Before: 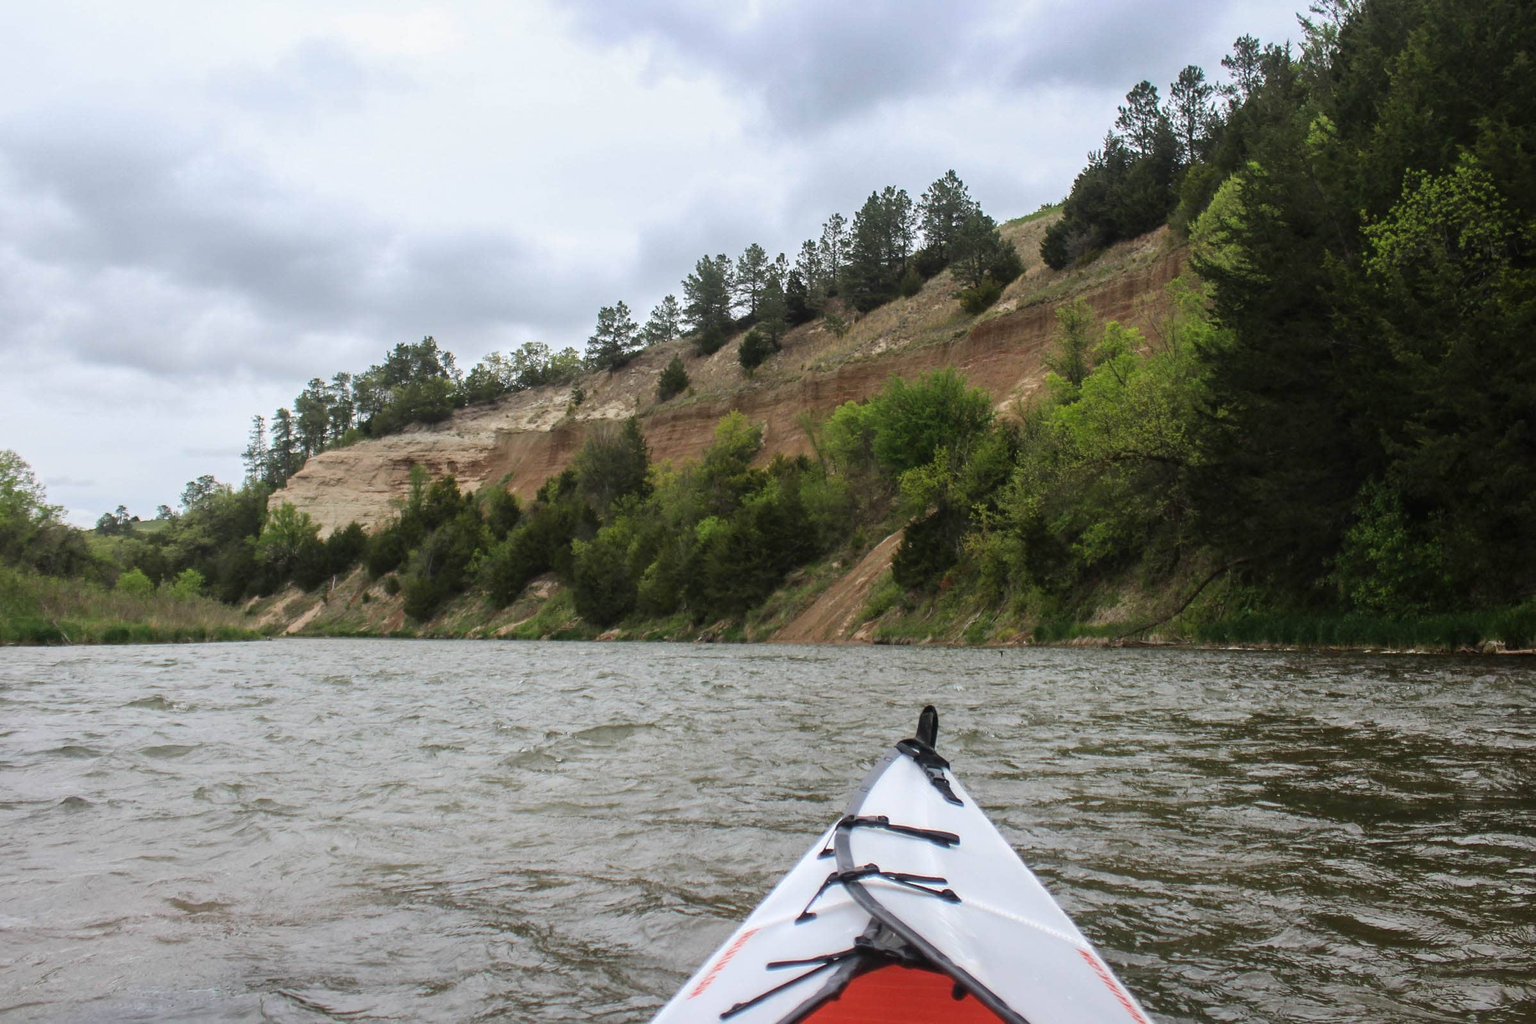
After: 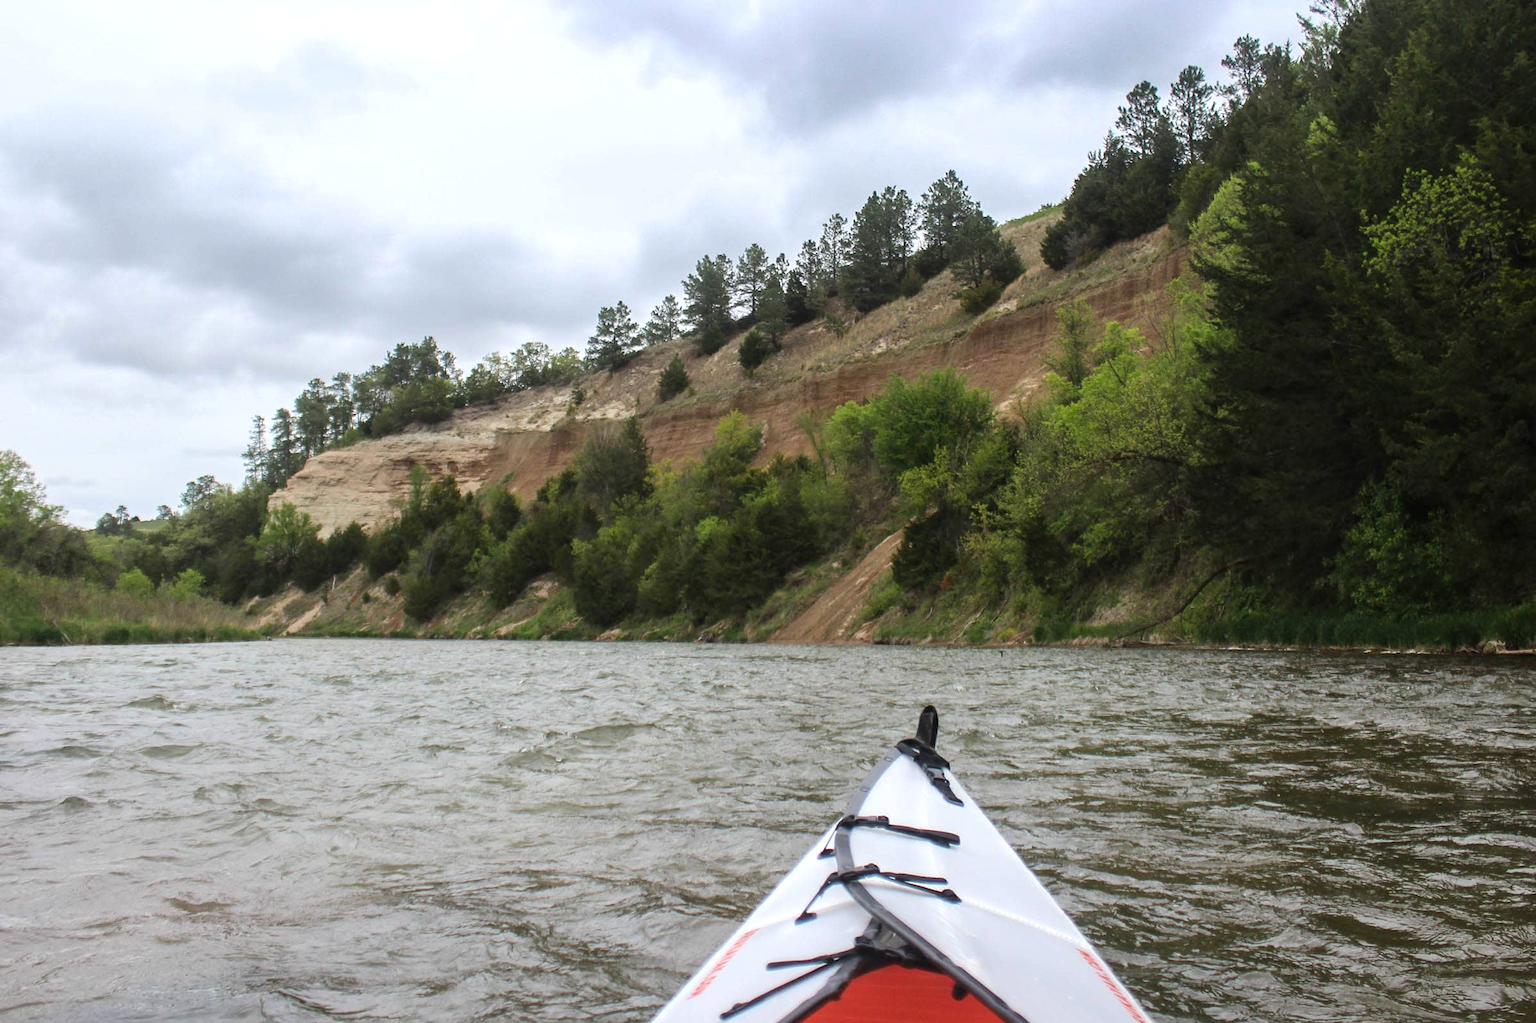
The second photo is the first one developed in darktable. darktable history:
tone equalizer: on, module defaults
exposure: exposure 0.207 EV, compensate highlight preservation false
